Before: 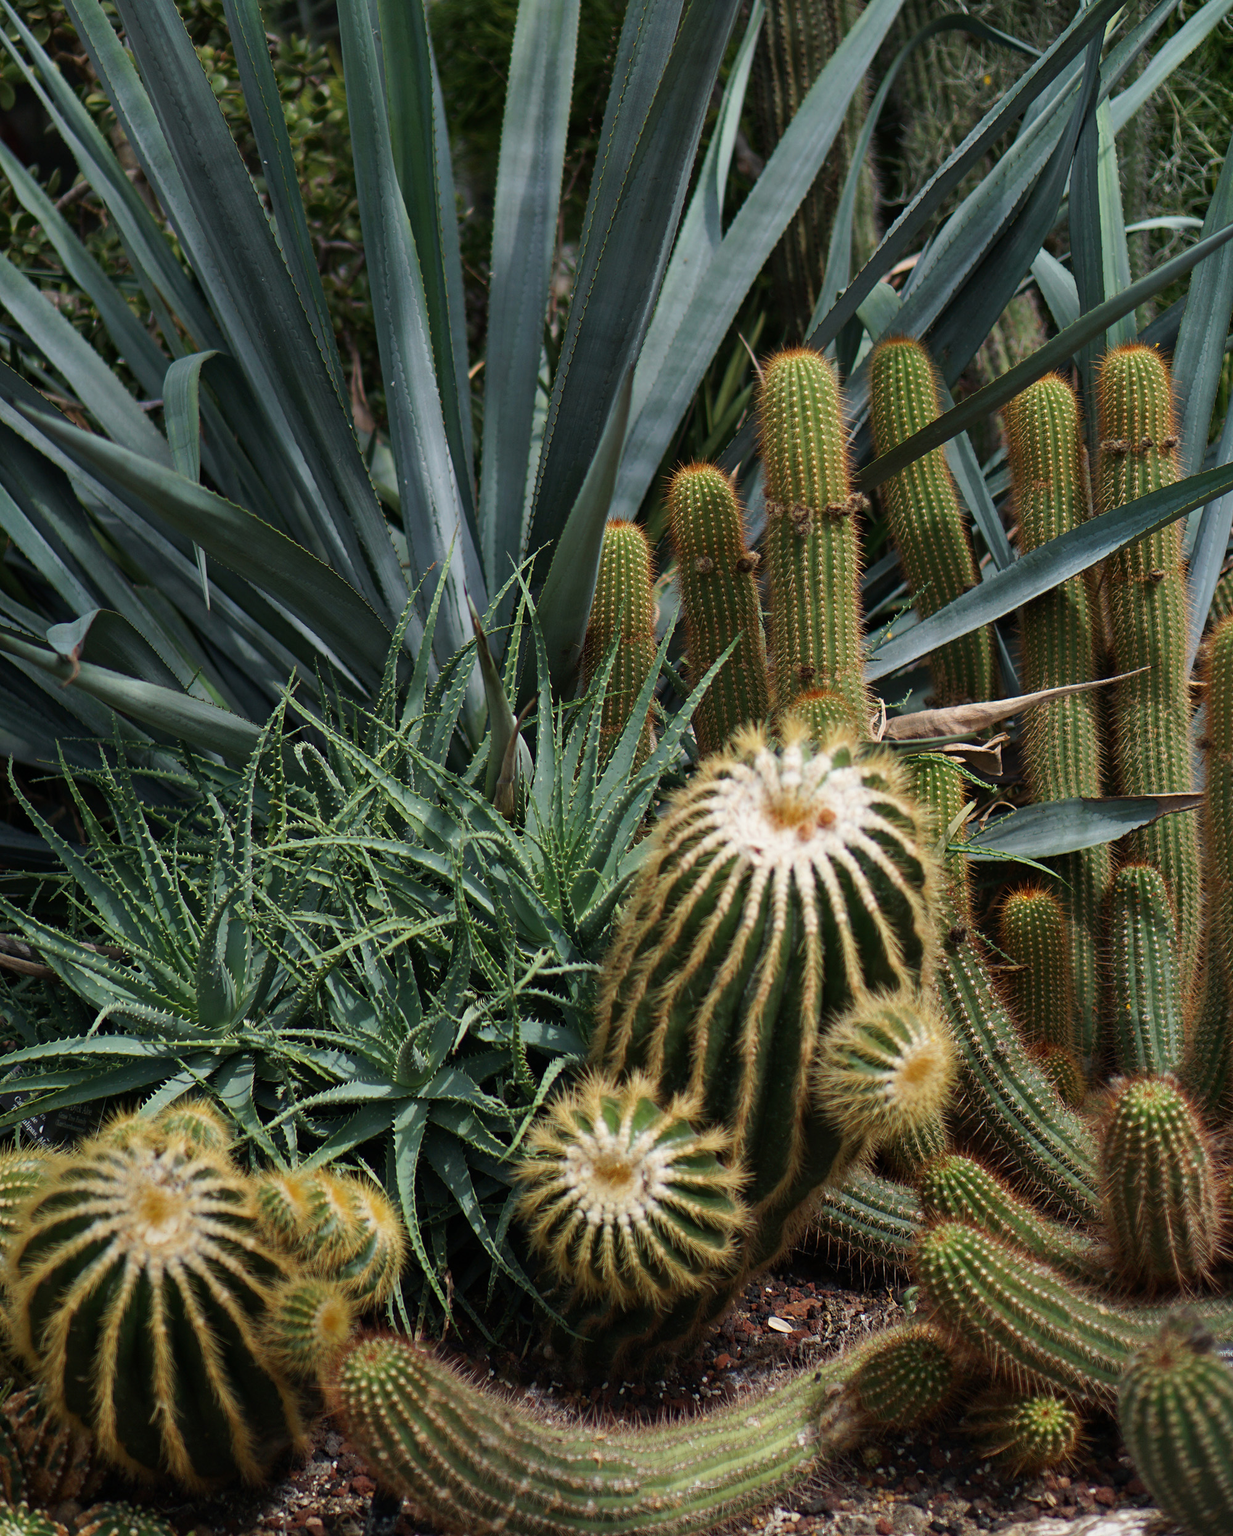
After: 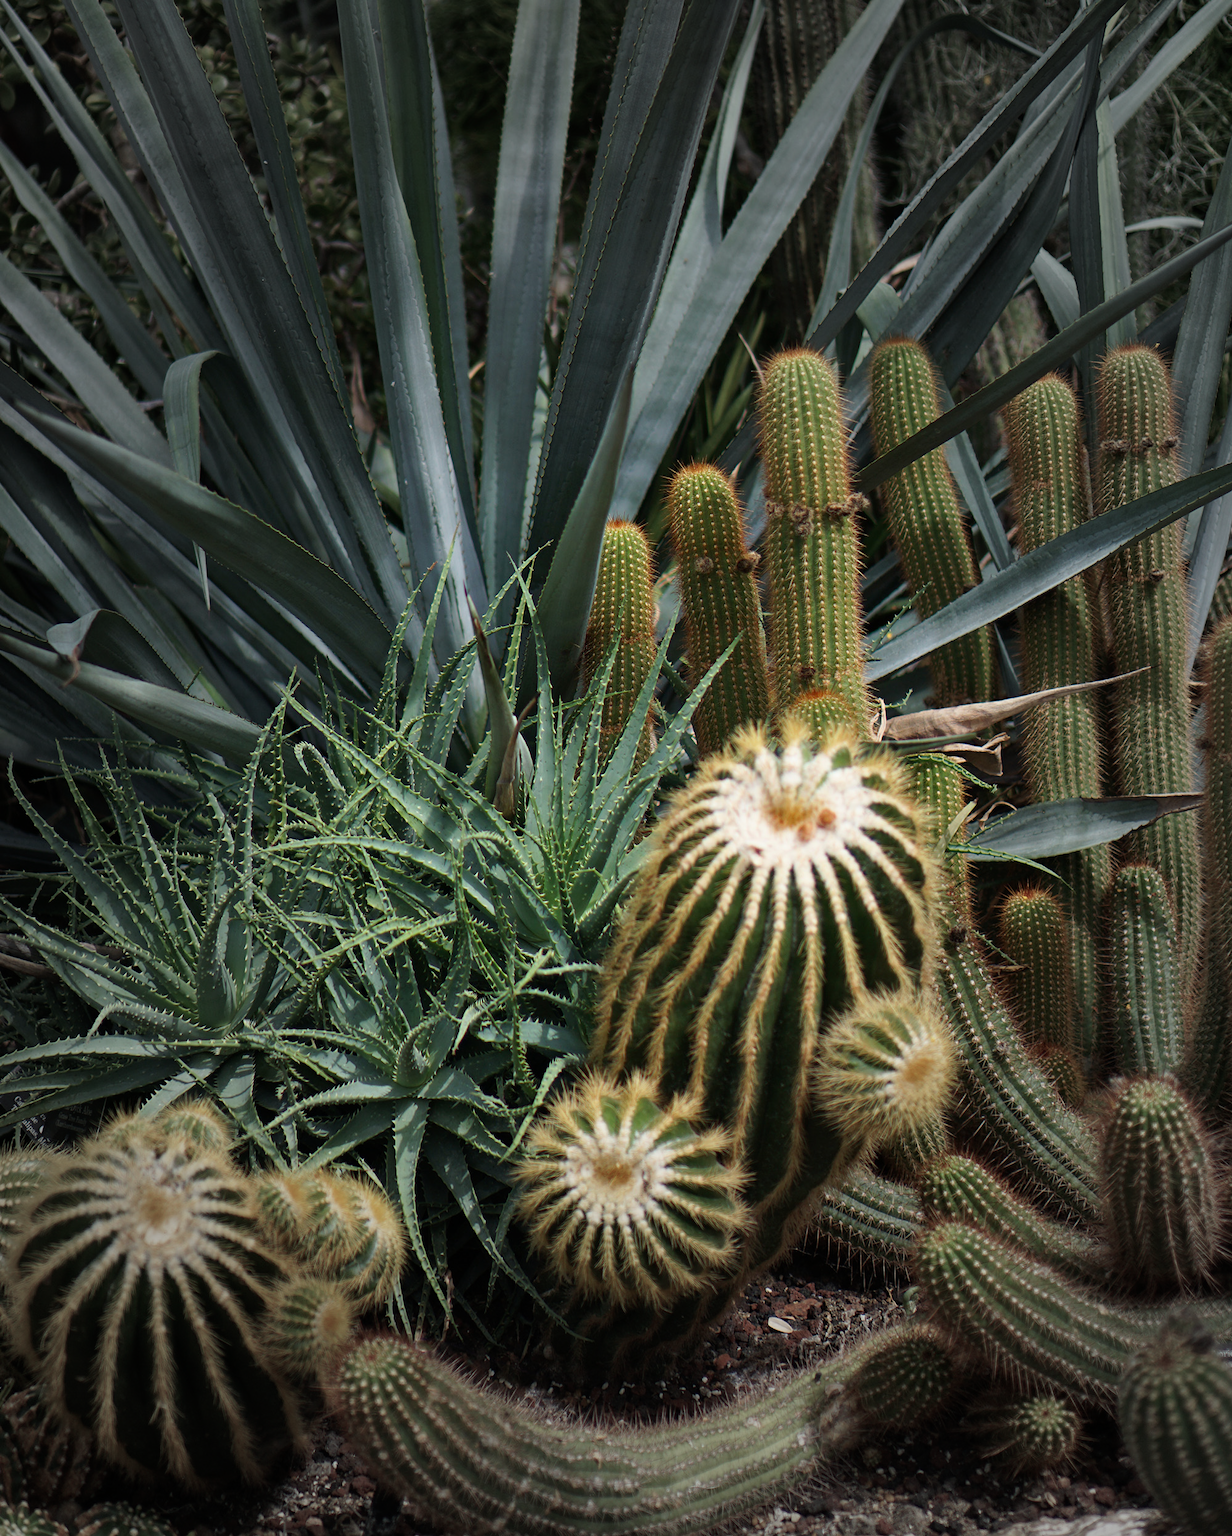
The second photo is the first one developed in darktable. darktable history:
tone curve: curves: ch0 [(0, 0) (0.003, 0.003) (0.011, 0.012) (0.025, 0.026) (0.044, 0.046) (0.069, 0.072) (0.1, 0.104) (0.136, 0.141) (0.177, 0.184) (0.224, 0.233) (0.277, 0.288) (0.335, 0.348) (0.399, 0.414) (0.468, 0.486) (0.543, 0.564) (0.623, 0.647) (0.709, 0.736) (0.801, 0.831) (0.898, 0.921) (1, 1)], color space Lab, linked channels, preserve colors none
vignetting: fall-off start 34.44%, fall-off radius 64.56%, width/height ratio 0.959
